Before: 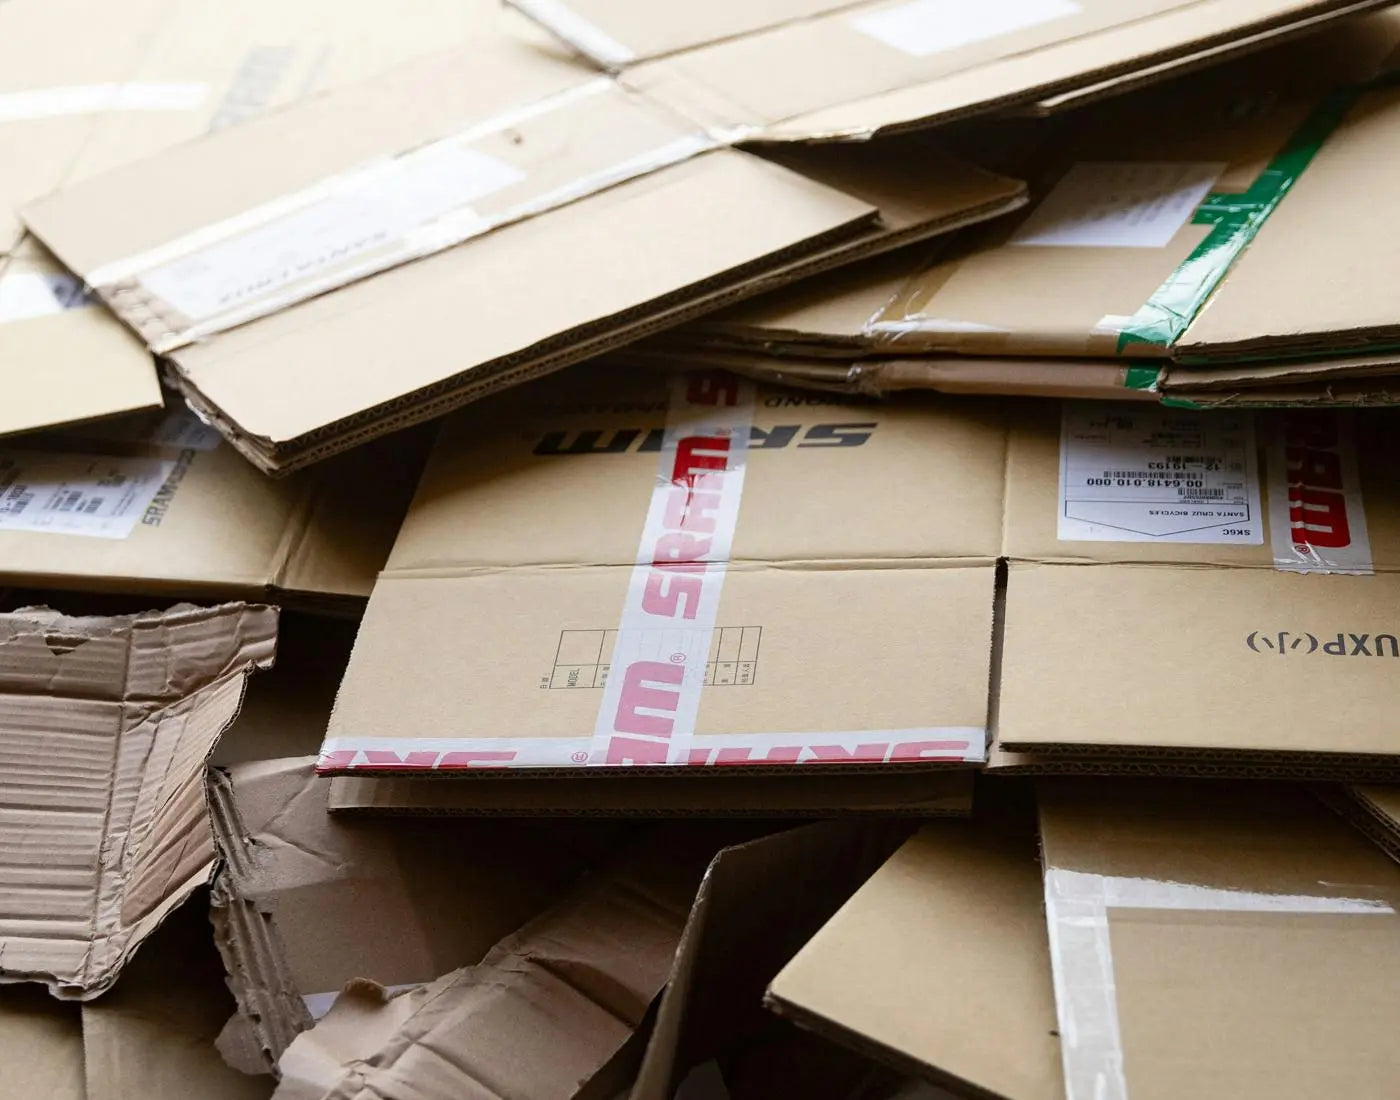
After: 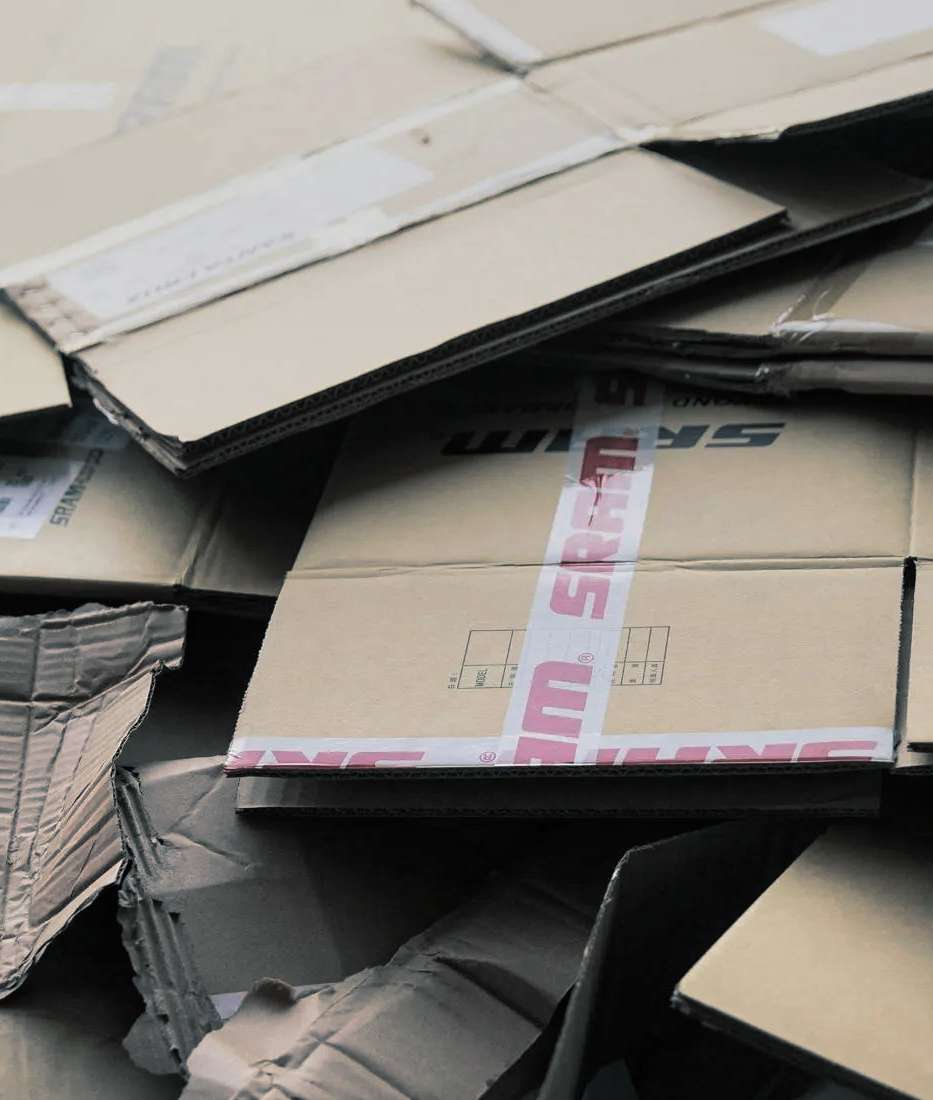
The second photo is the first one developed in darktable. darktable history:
split-toning: shadows › hue 205.2°, shadows › saturation 0.29, highlights › hue 50.4°, highlights › saturation 0.38, balance -49.9
crop and rotate: left 6.617%, right 26.717%
graduated density: on, module defaults
